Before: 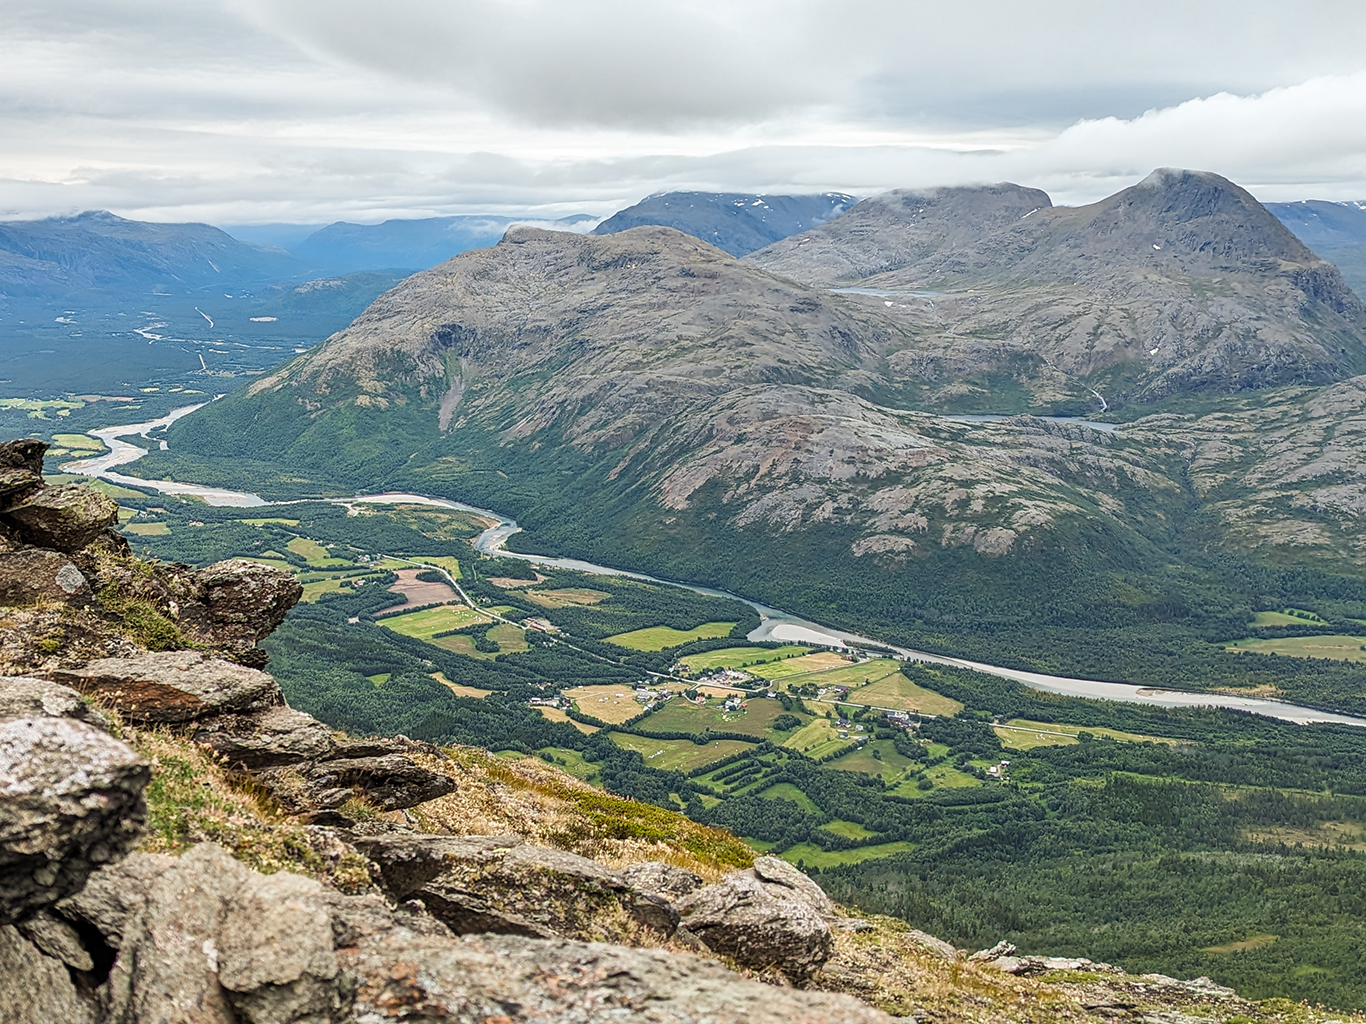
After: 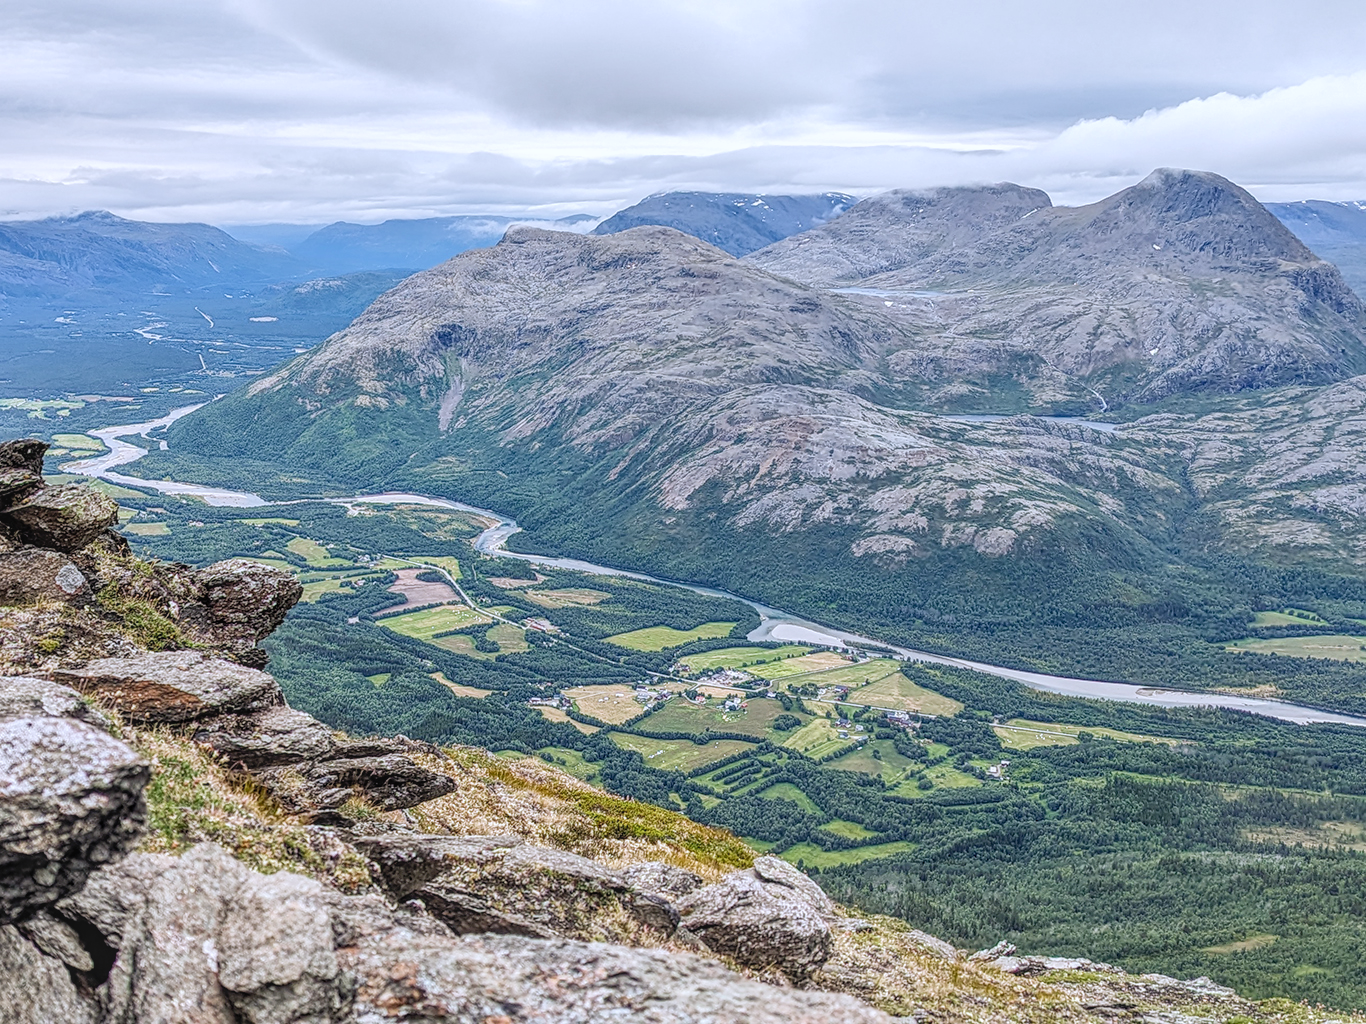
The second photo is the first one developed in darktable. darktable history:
color calibration: illuminant custom, x 0.372, y 0.388, temperature 4255.24 K
tone curve: curves: ch0 [(0, 0) (0.07, 0.052) (0.23, 0.254) (0.486, 0.53) (0.822, 0.825) (0.994, 0.955)]; ch1 [(0, 0) (0.226, 0.261) (0.379, 0.442) (0.469, 0.472) (0.495, 0.495) (0.514, 0.504) (0.561, 0.568) (0.59, 0.612) (1, 1)]; ch2 [(0, 0) (0.269, 0.299) (0.459, 0.441) (0.498, 0.499) (0.523, 0.52) (0.586, 0.569) (0.635, 0.617) (0.659, 0.681) (0.718, 0.764) (1, 1)], preserve colors none
local contrast: highlights 75%, shadows 55%, detail 176%, midtone range 0.21
